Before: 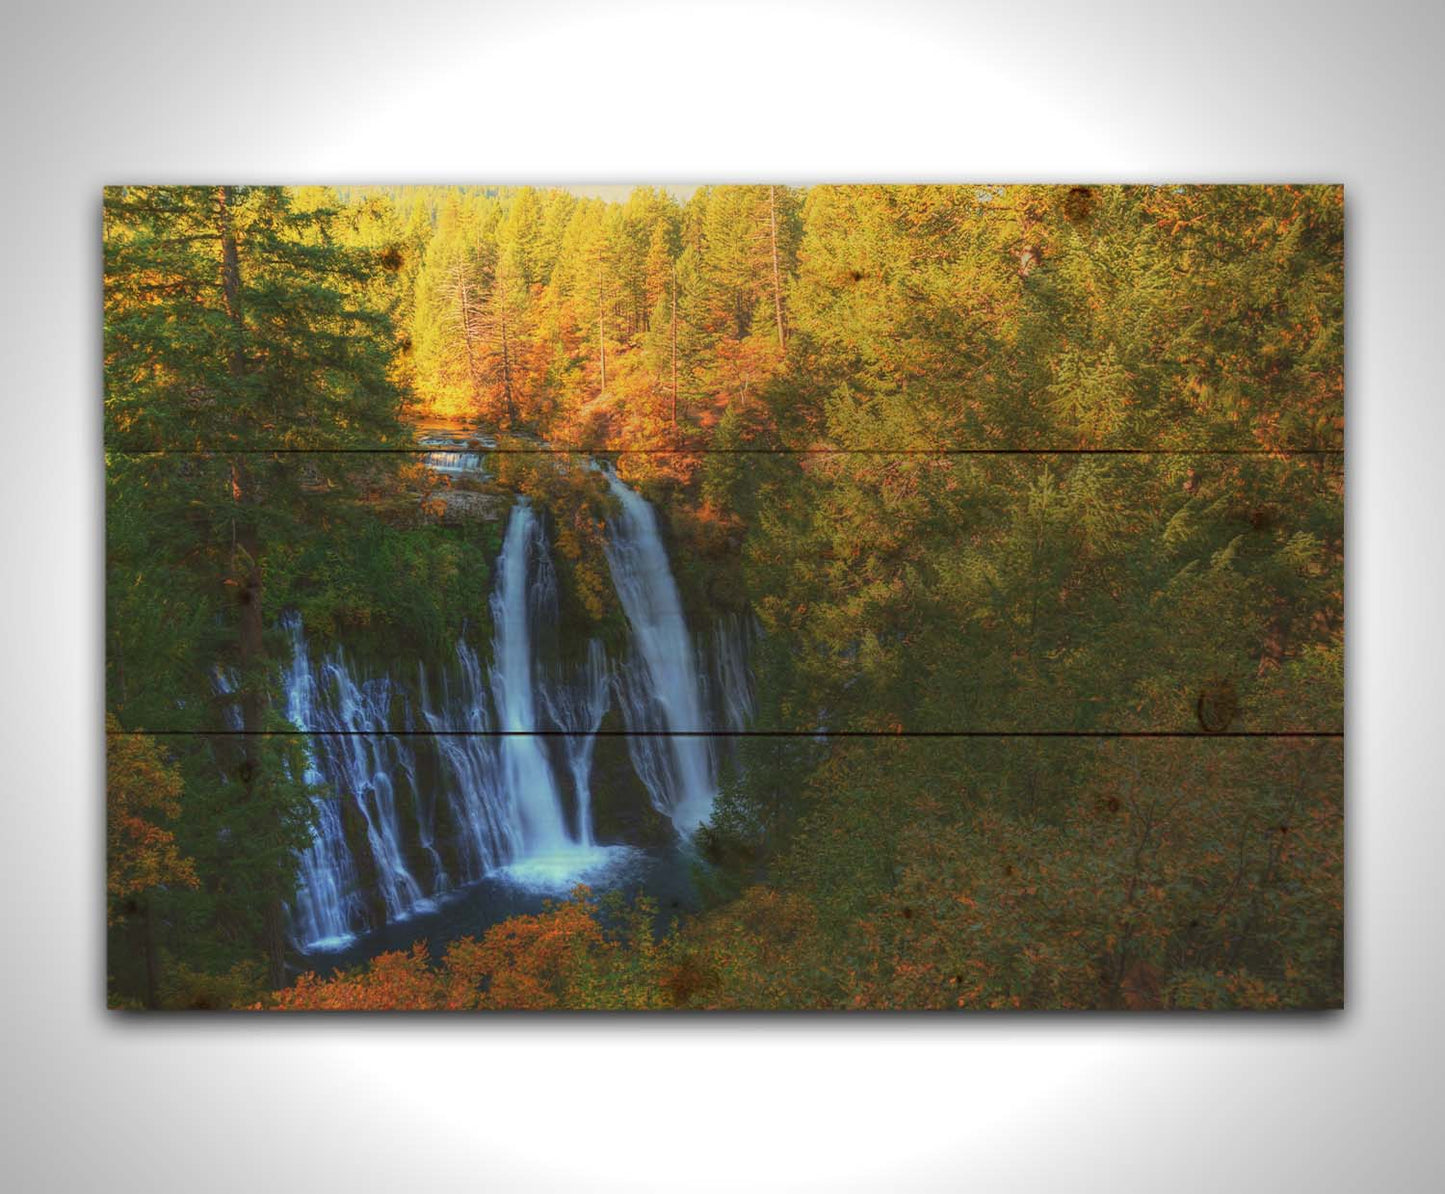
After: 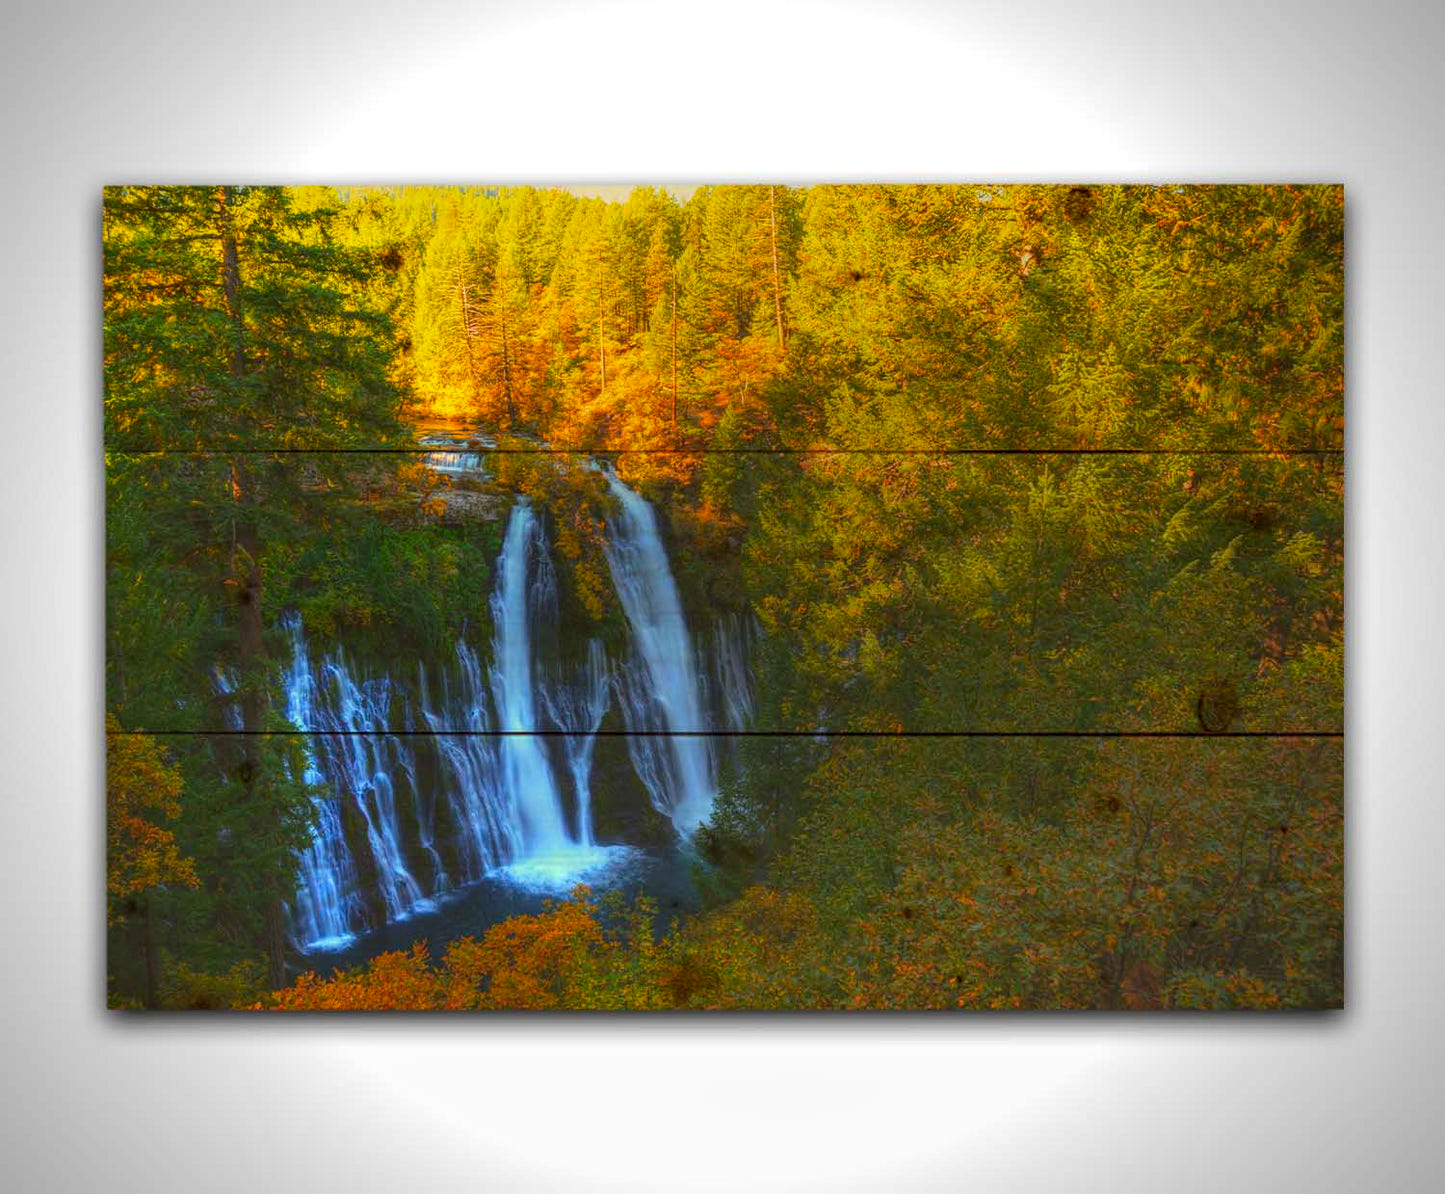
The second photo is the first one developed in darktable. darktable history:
local contrast: detail 130%
color balance rgb: linear chroma grading › global chroma 15%, perceptual saturation grading › global saturation 30%
color zones: curves: ch0 [(0.068, 0.464) (0.25, 0.5) (0.48, 0.508) (0.75, 0.536) (0.886, 0.476) (0.967, 0.456)]; ch1 [(0.066, 0.456) (0.25, 0.5) (0.616, 0.508) (0.746, 0.56) (0.934, 0.444)]
